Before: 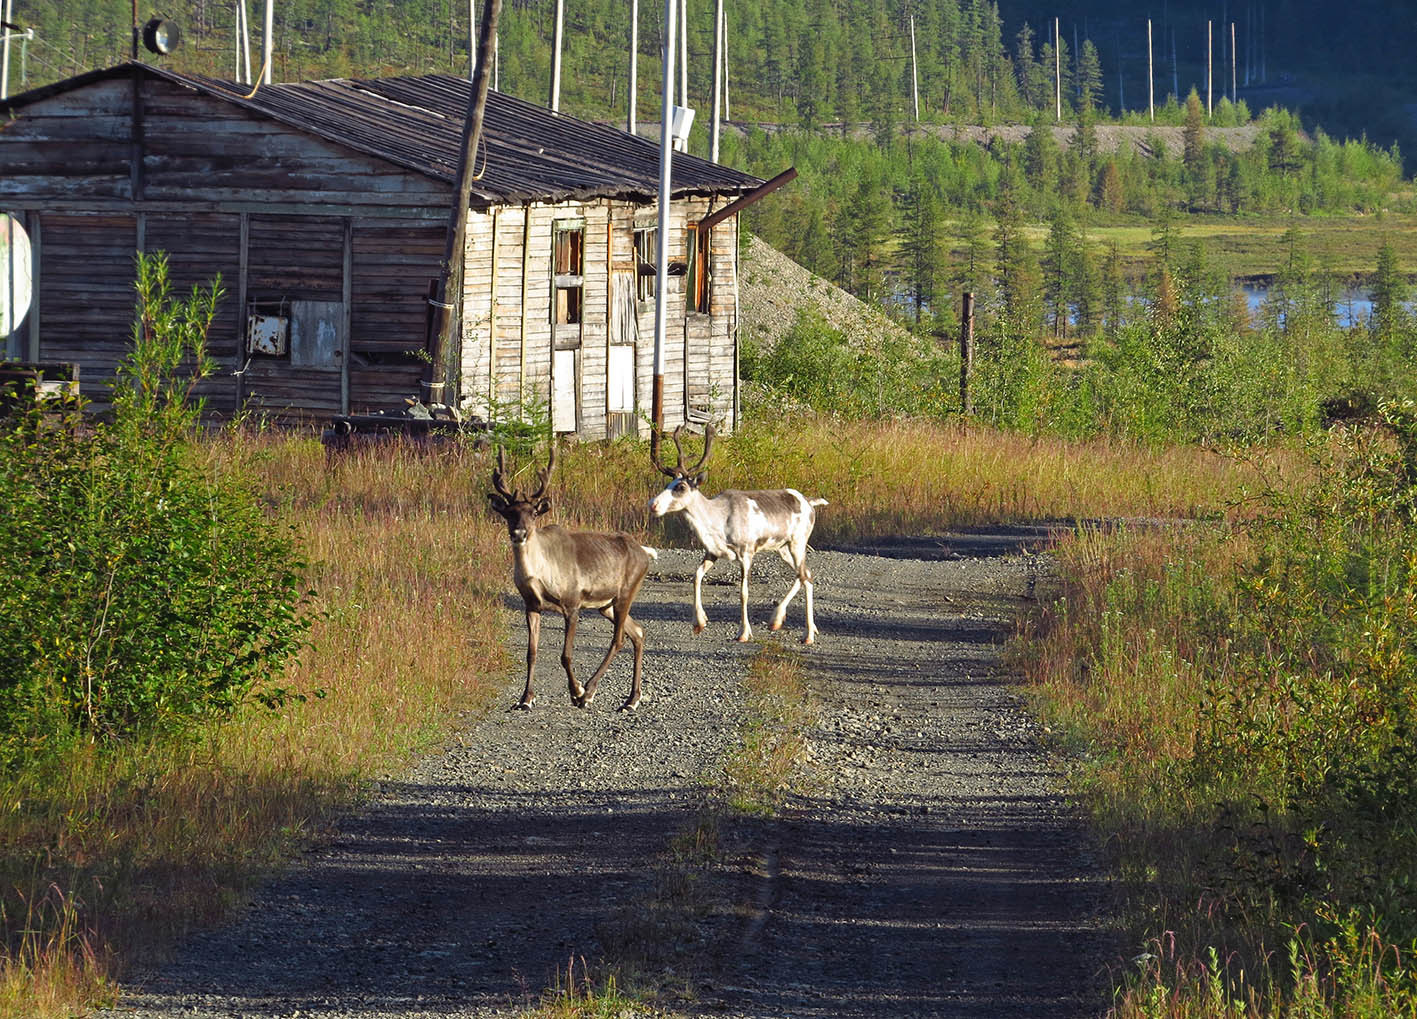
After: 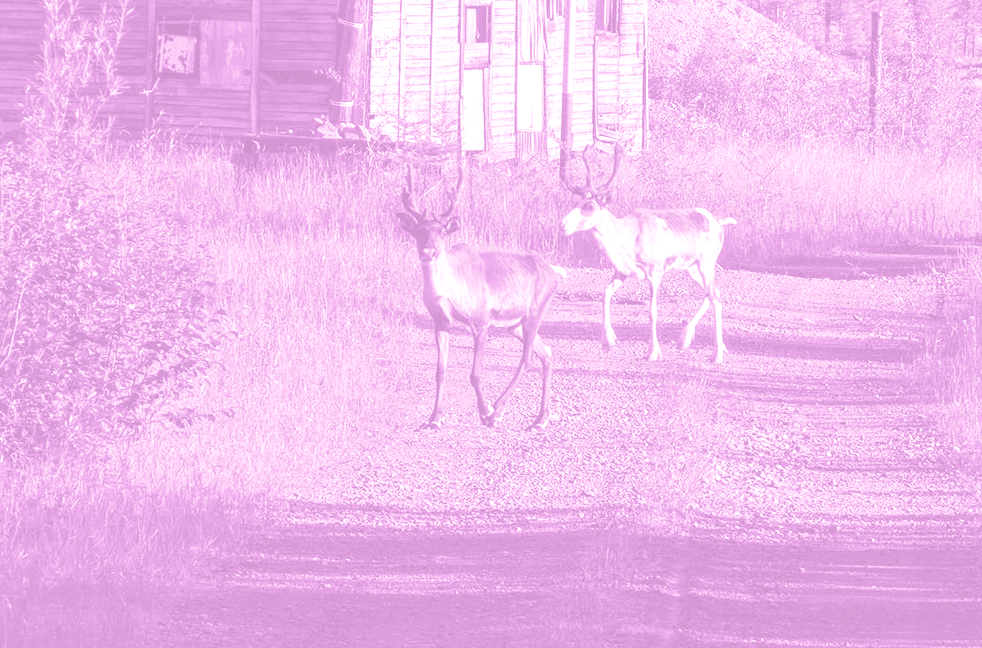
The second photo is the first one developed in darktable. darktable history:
local contrast: on, module defaults
exposure: exposure 0.081 EV, compensate highlight preservation false
crop: left 6.488%, top 27.668%, right 24.183%, bottom 8.656%
split-toning: on, module defaults
colorize: hue 331.2°, saturation 75%, source mix 30.28%, lightness 70.52%, version 1
color balance rgb: linear chroma grading › global chroma 10%, perceptual saturation grading › global saturation 30%, global vibrance 10%
